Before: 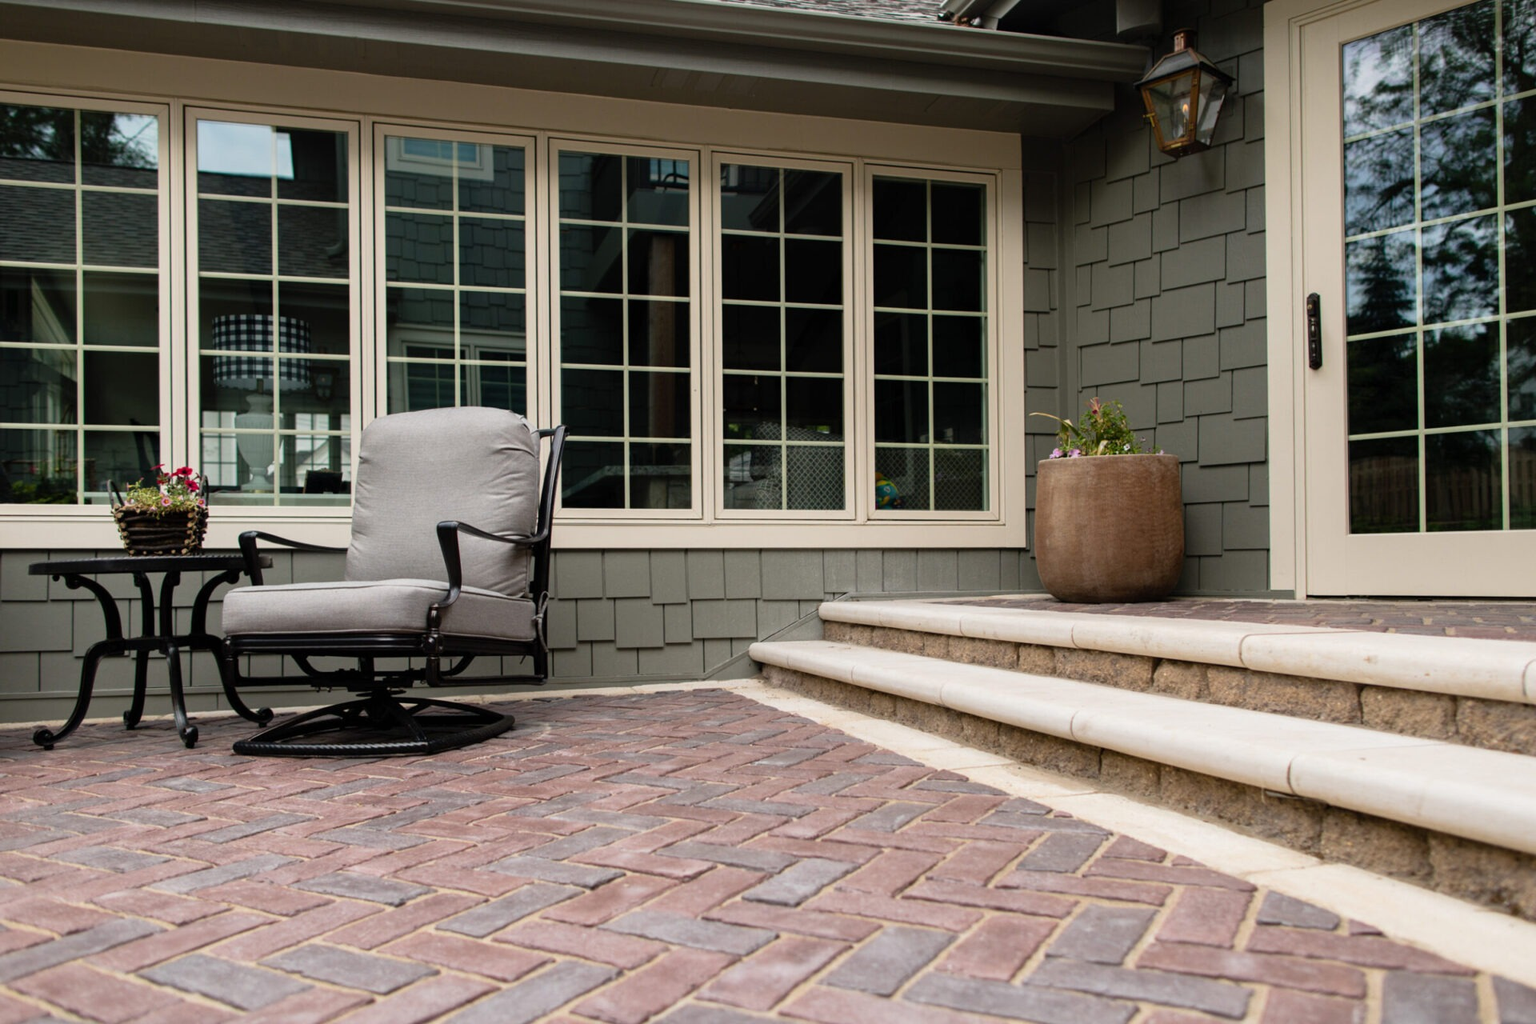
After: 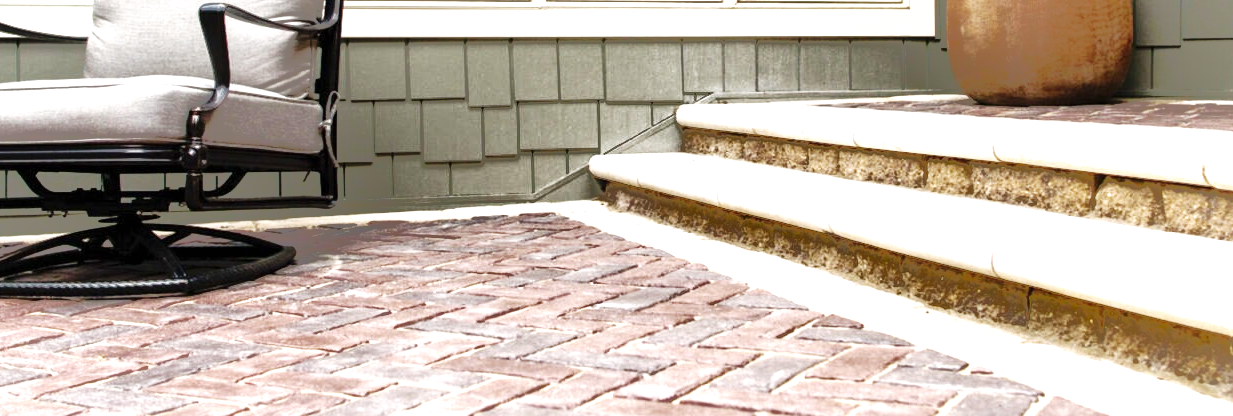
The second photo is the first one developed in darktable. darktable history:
exposure: black level correction 0, exposure 1.199 EV, compensate highlight preservation false
local contrast: mode bilateral grid, contrast 21, coarseness 50, detail 119%, midtone range 0.2
shadows and highlights: shadows -19.19, highlights -73.6
crop: left 18.102%, top 50.661%, right 17.651%, bottom 16.827%
base curve: curves: ch0 [(0, 0) (0.028, 0.03) (0.121, 0.232) (0.46, 0.748) (0.859, 0.968) (1, 1)], preserve colors none
